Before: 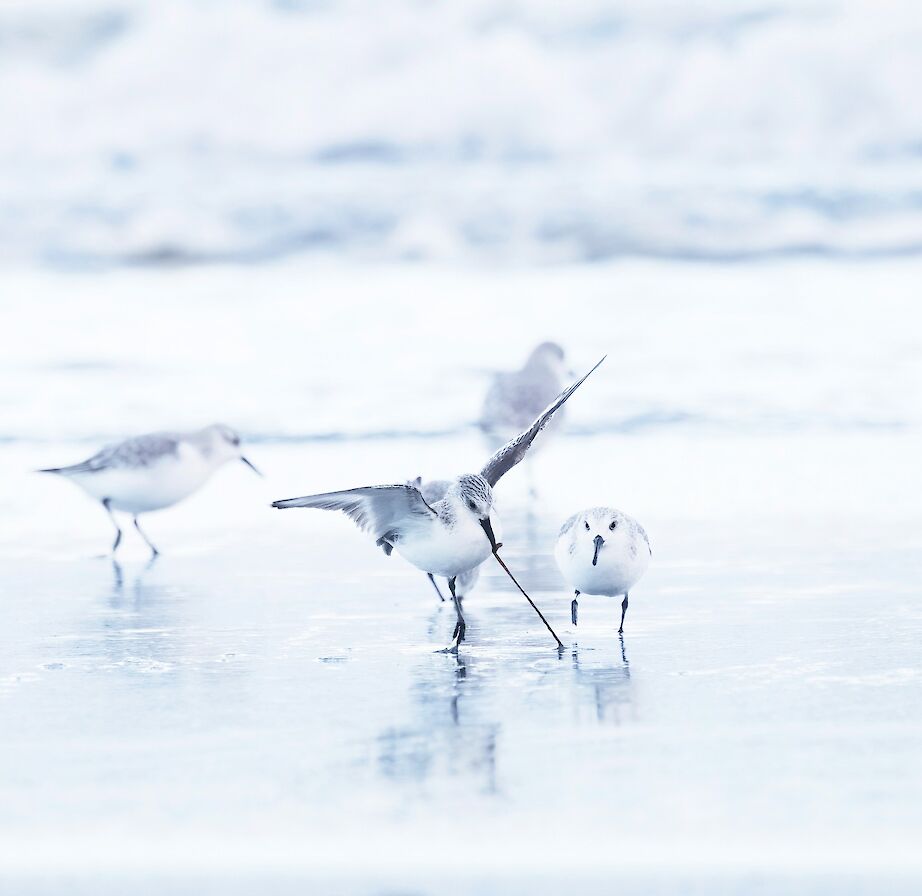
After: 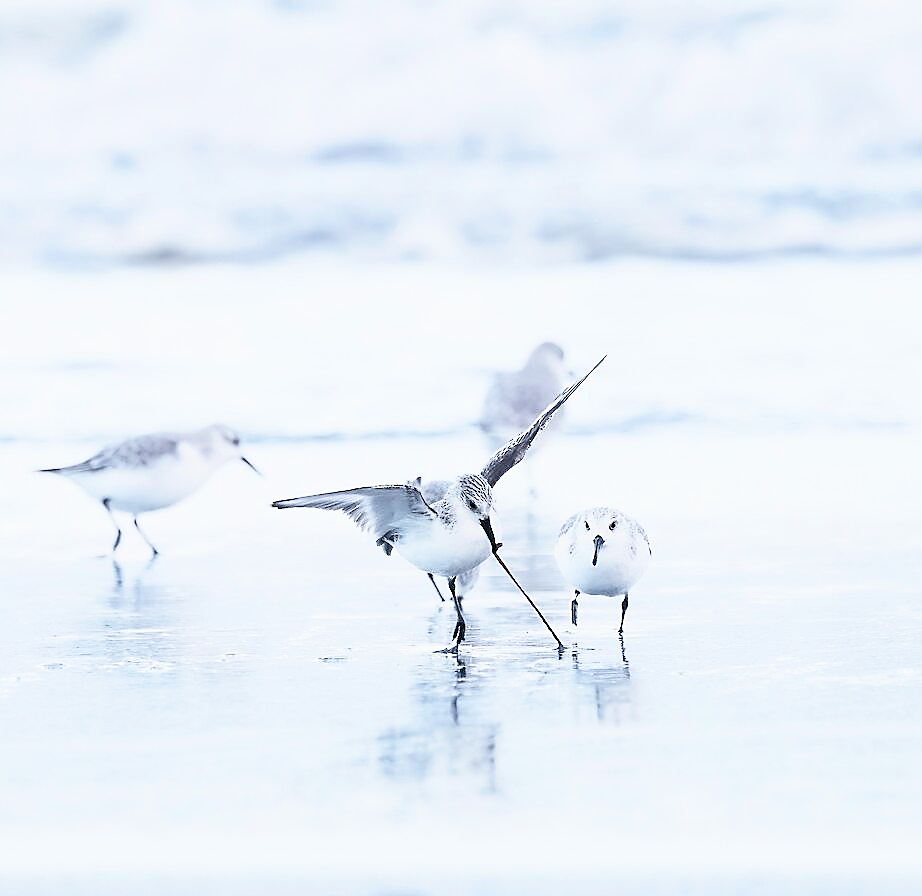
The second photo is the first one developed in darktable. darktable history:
filmic rgb: middle gray luminance 8.91%, black relative exposure -6.36 EV, white relative exposure 2.72 EV, target black luminance 0%, hardness 4.77, latitude 73.22%, contrast 1.333, shadows ↔ highlights balance 9.64%, color science v6 (2022), iterations of high-quality reconstruction 0
sharpen: radius 1.375, amount 1.267, threshold 0.775
